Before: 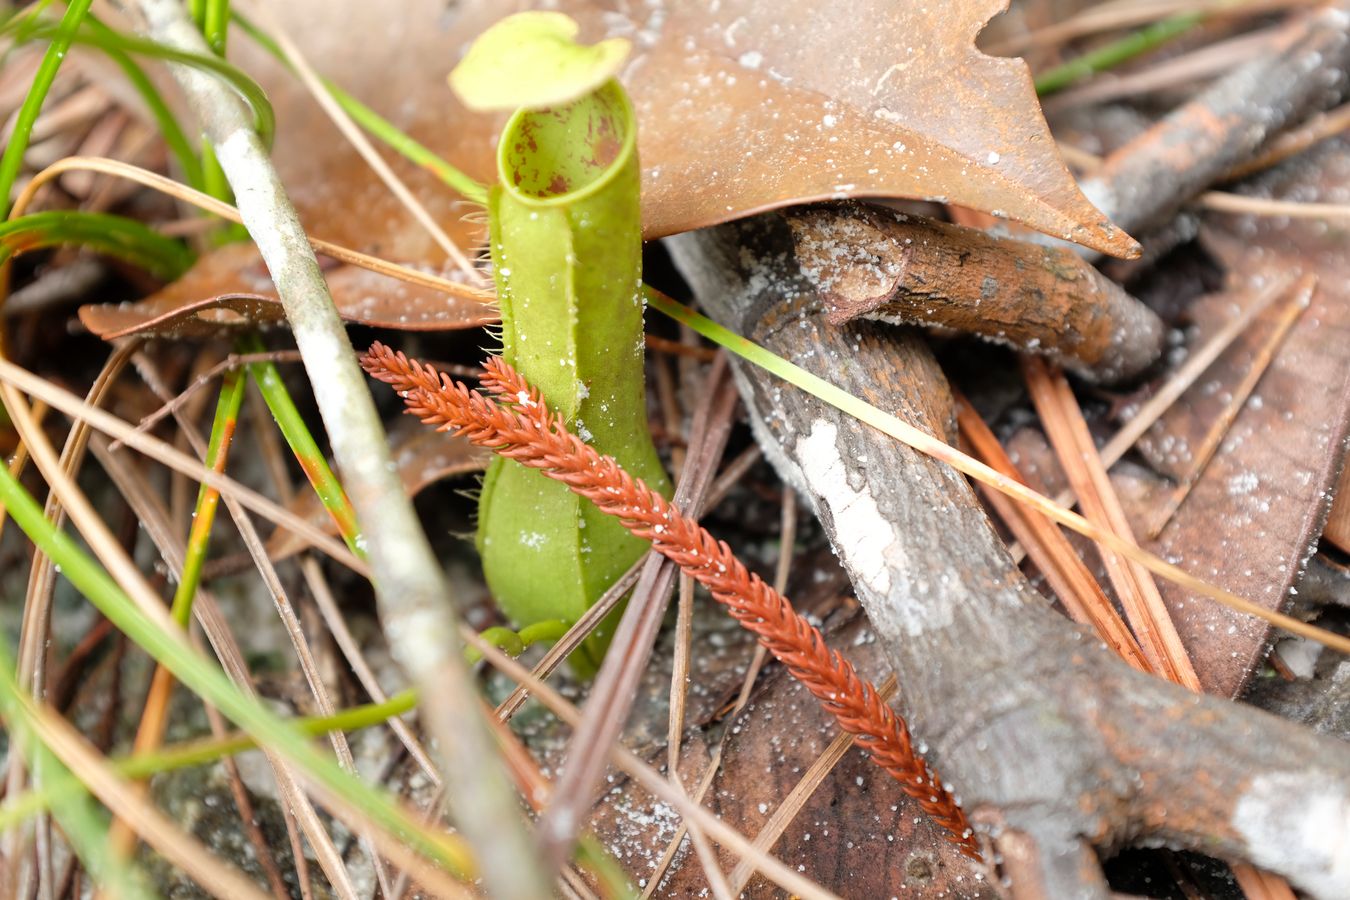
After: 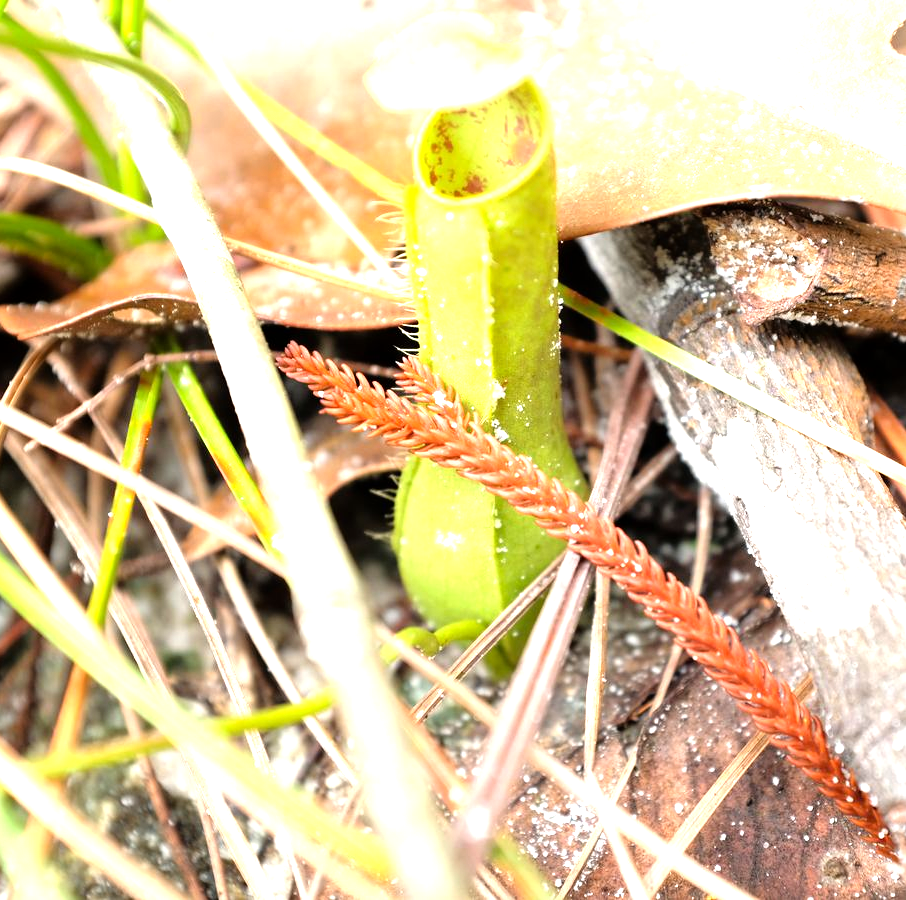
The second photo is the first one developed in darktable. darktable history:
crop and rotate: left 6.274%, right 26.593%
exposure: black level correction 0.001, exposure 0.498 EV, compensate highlight preservation false
tone equalizer: -8 EV -0.731 EV, -7 EV -0.684 EV, -6 EV -0.592 EV, -5 EV -0.393 EV, -3 EV 0.405 EV, -2 EV 0.6 EV, -1 EV 0.69 EV, +0 EV 0.775 EV
